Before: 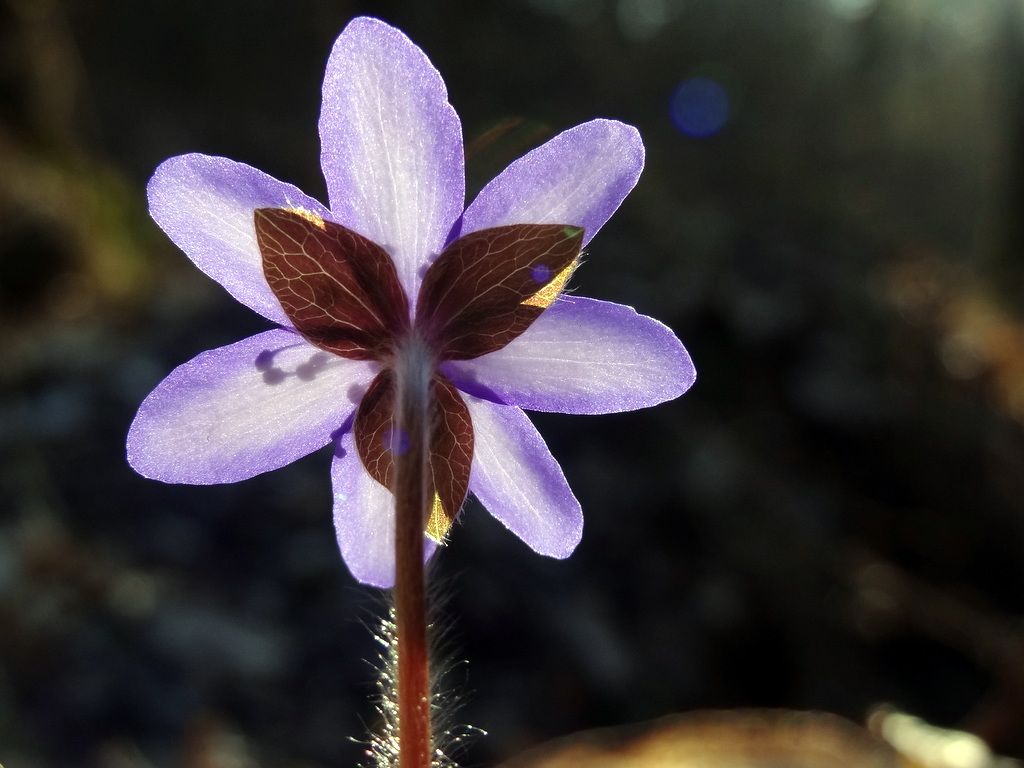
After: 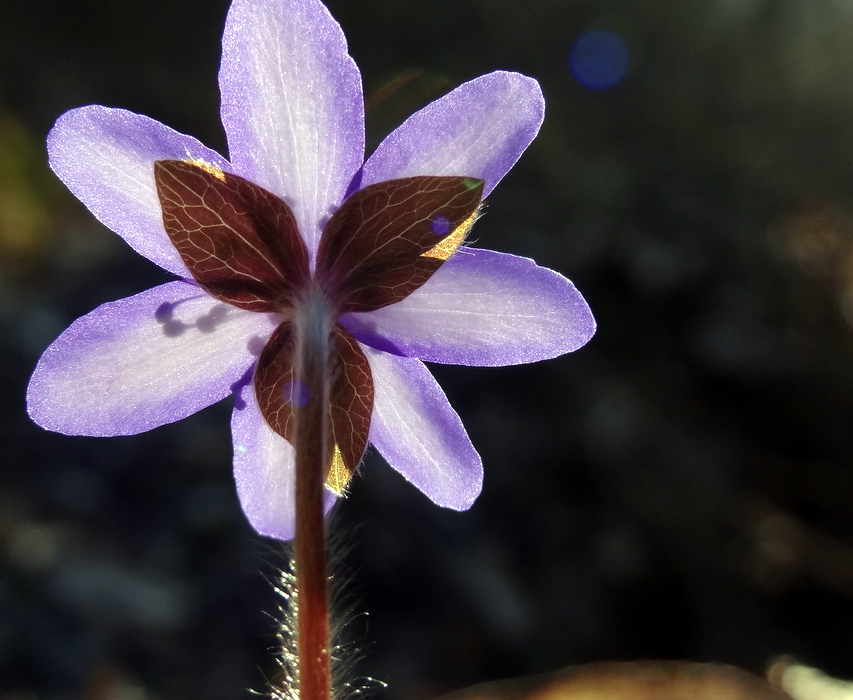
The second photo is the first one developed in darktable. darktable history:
crop: left 9.793%, top 6.303%, right 6.883%, bottom 2.482%
